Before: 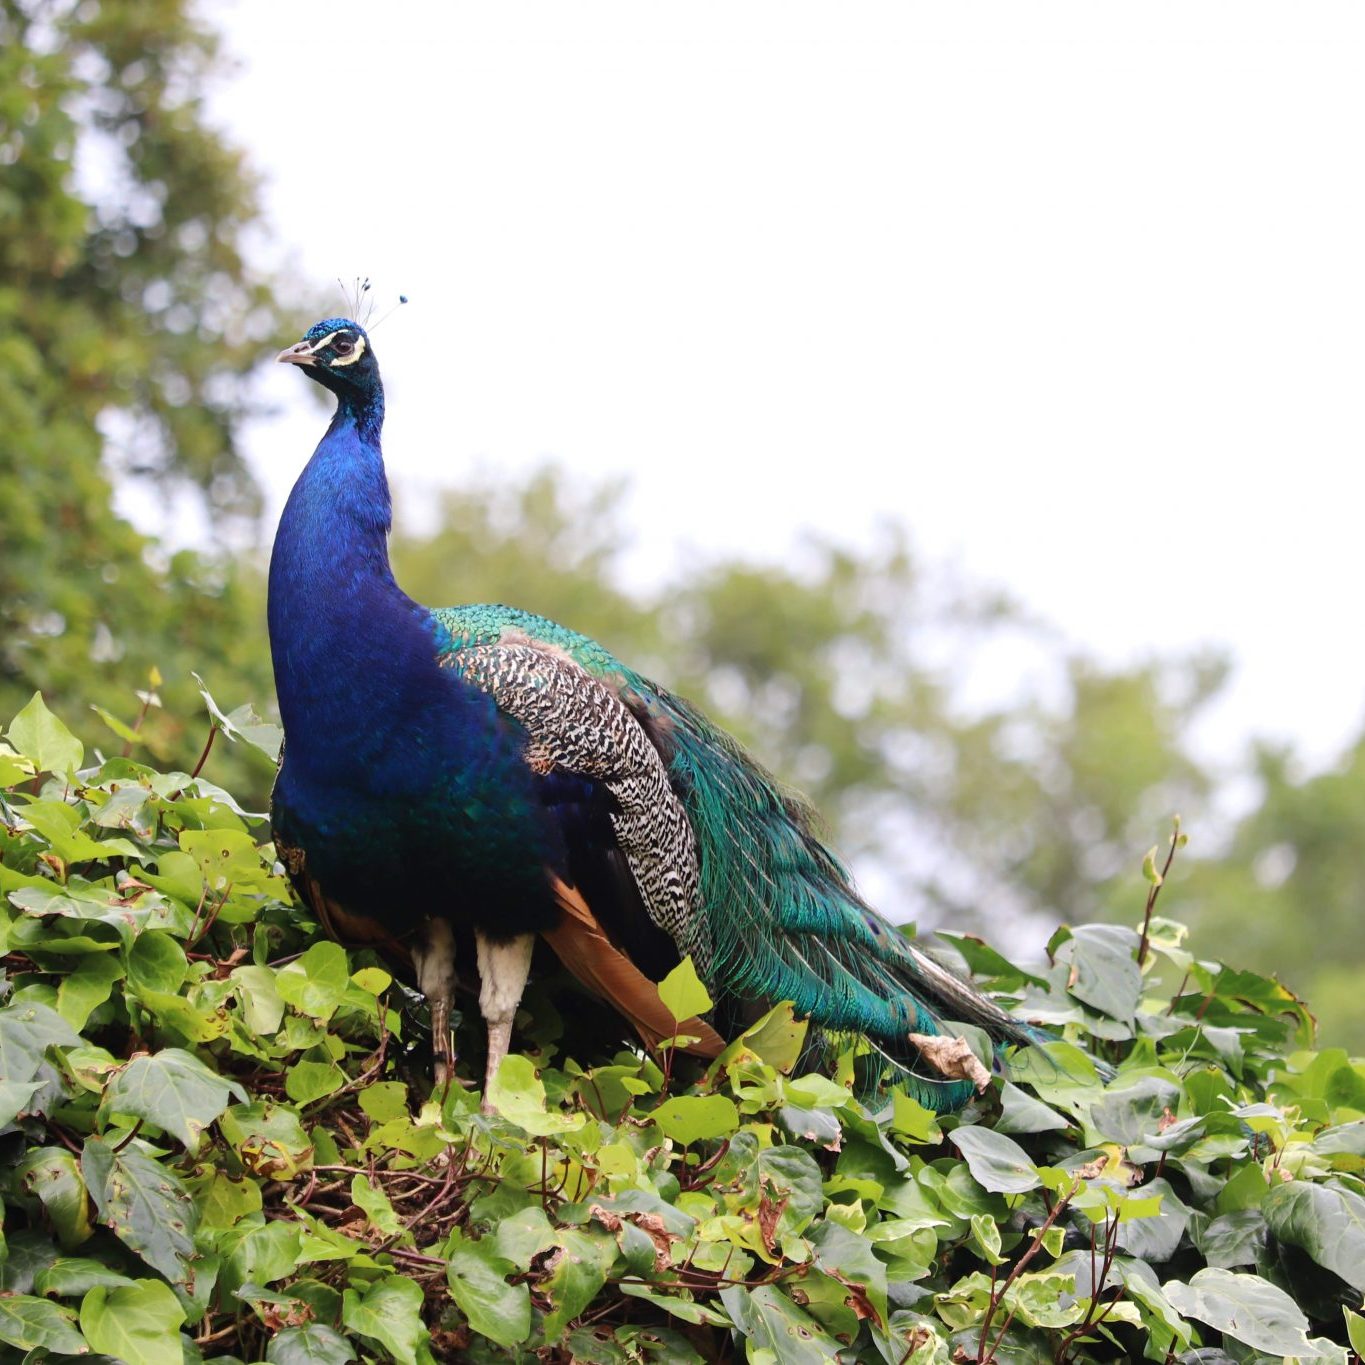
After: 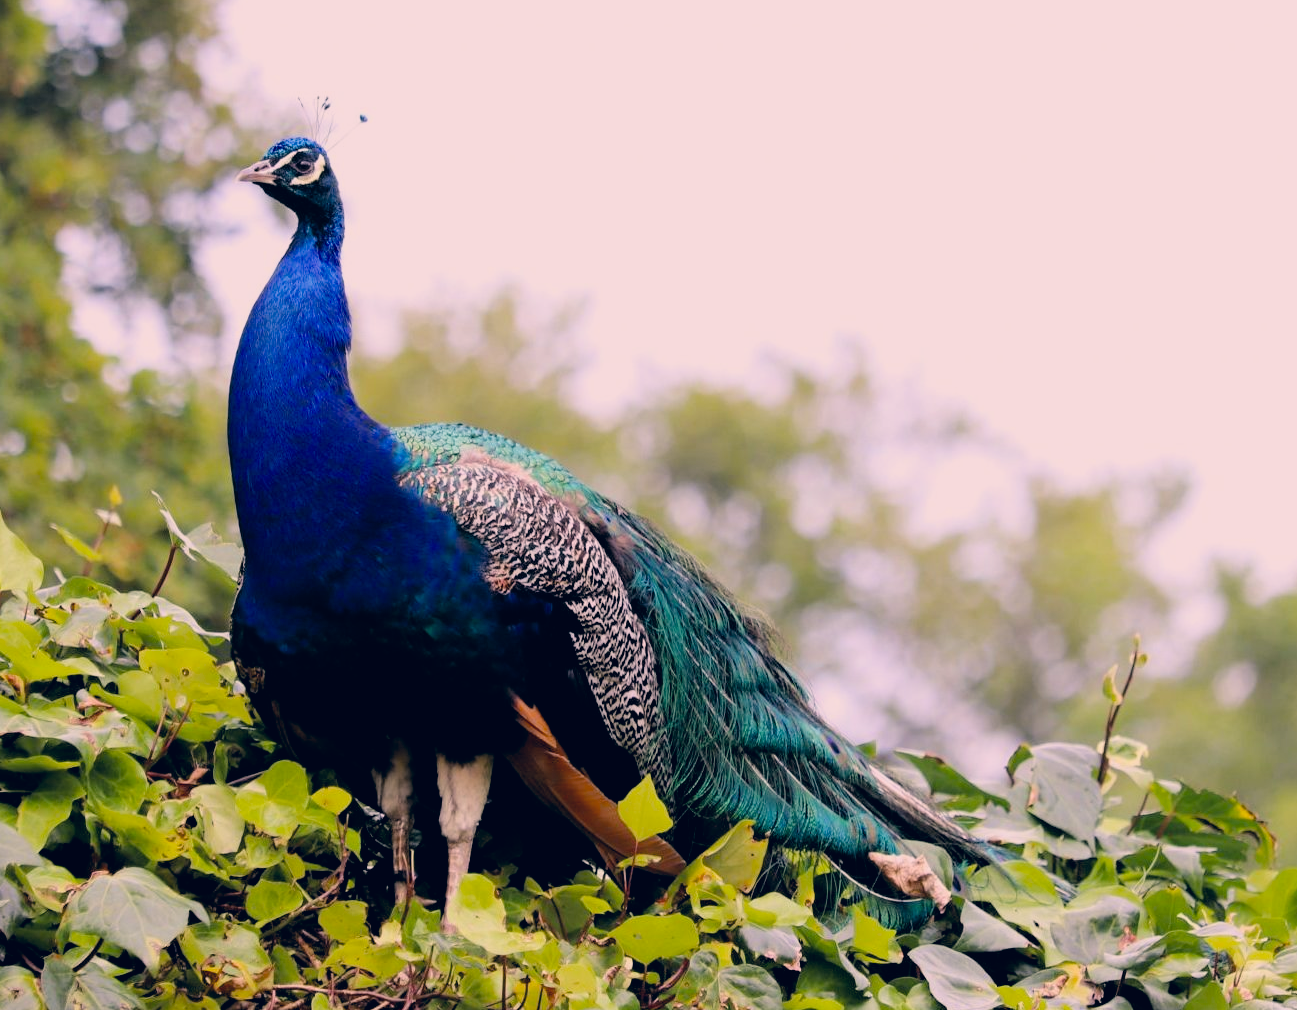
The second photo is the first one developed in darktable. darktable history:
crop and rotate: left 2.991%, top 13.302%, right 1.981%, bottom 12.636%
color correction: highlights a* 14.46, highlights b* 5.85, shadows a* -5.53, shadows b* -15.24, saturation 0.85
filmic rgb: black relative exposure -7.75 EV, white relative exposure 4.4 EV, threshold 3 EV, target black luminance 0%, hardness 3.76, latitude 50.51%, contrast 1.074, highlights saturation mix 10%, shadows ↔ highlights balance -0.22%, color science v4 (2020), enable highlight reconstruction true
